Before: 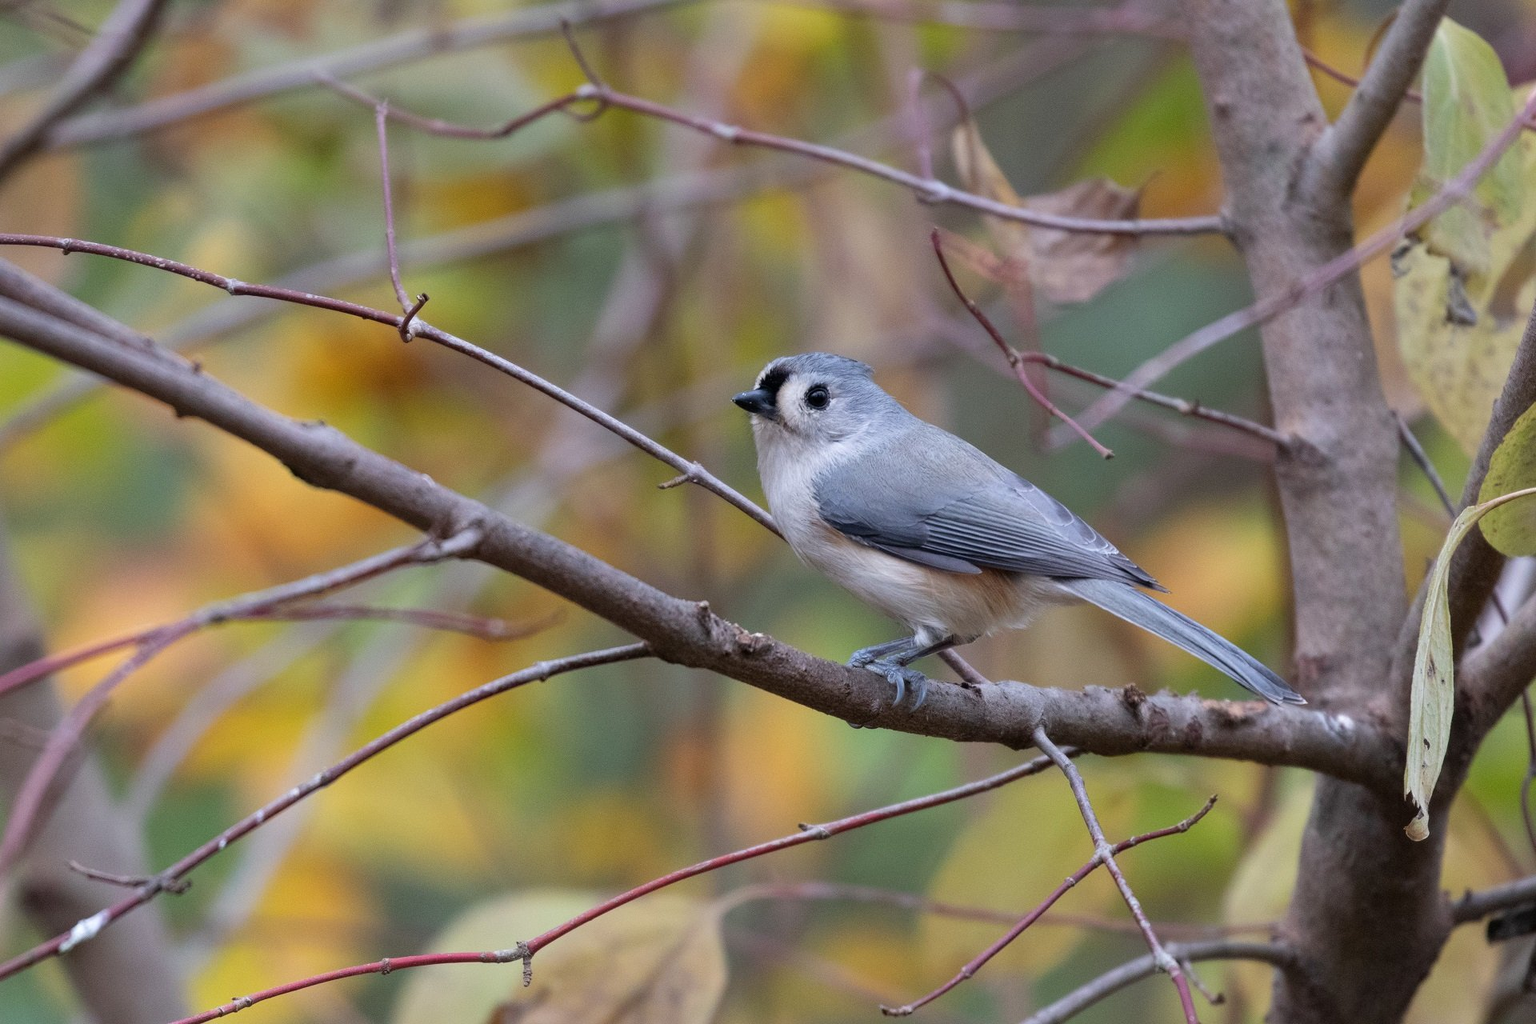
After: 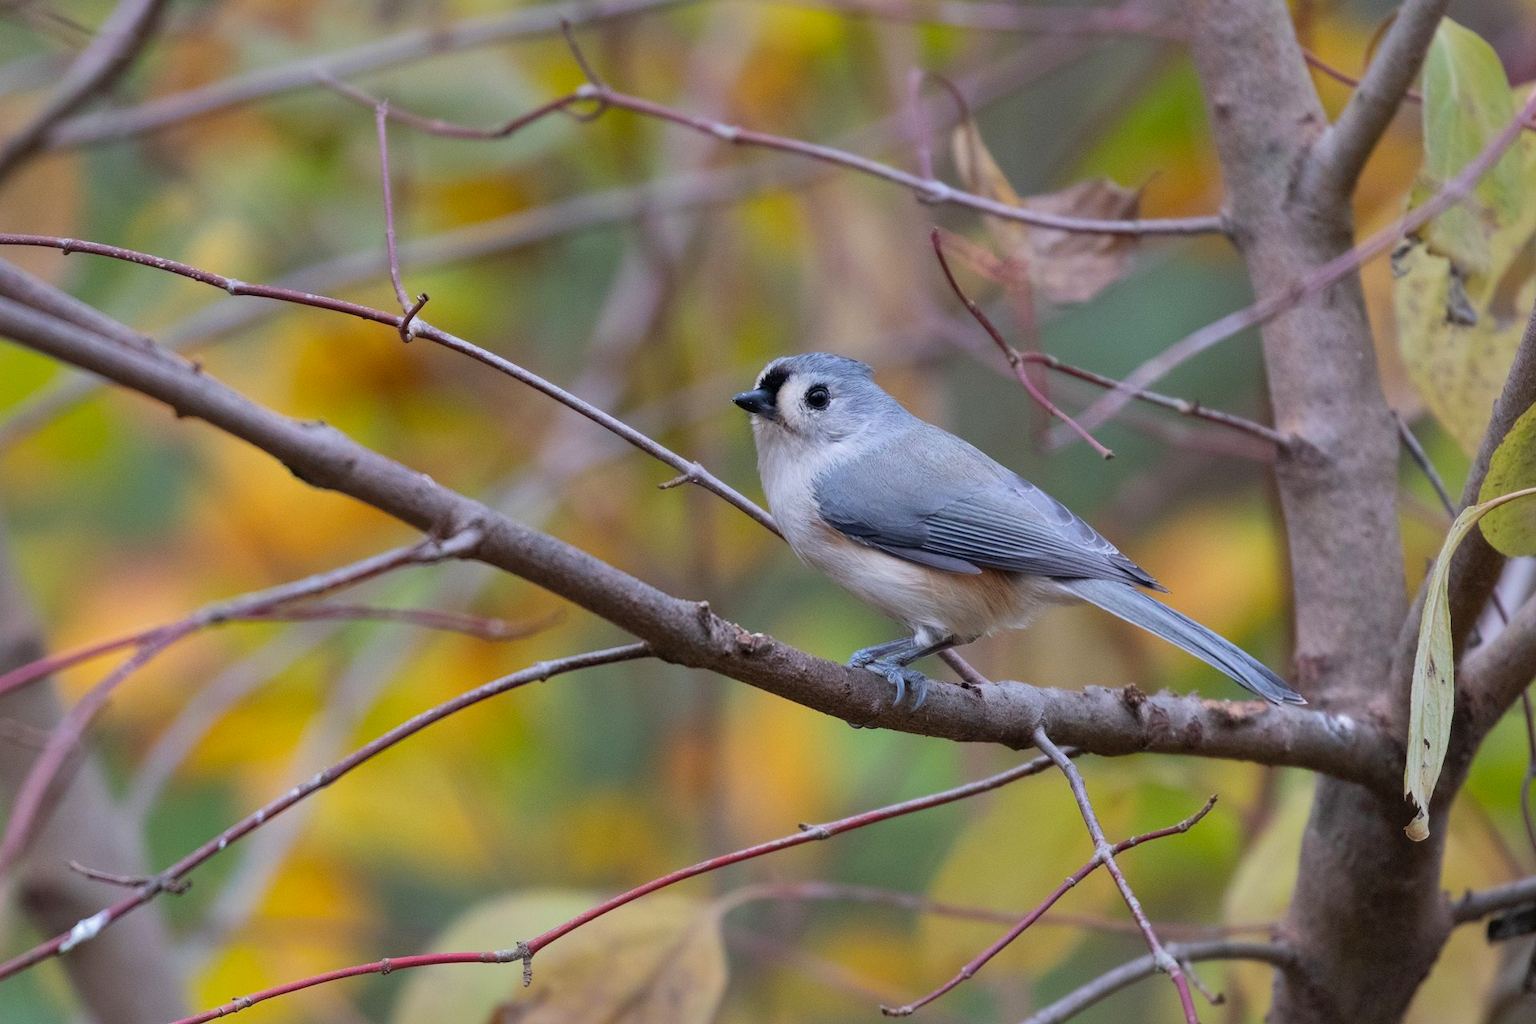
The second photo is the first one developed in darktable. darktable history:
shadows and highlights: shadows 40.22, highlights -59.73
color balance rgb: linear chroma grading › shadows -10.122%, linear chroma grading › global chroma 20.622%, perceptual saturation grading › global saturation -0.106%
